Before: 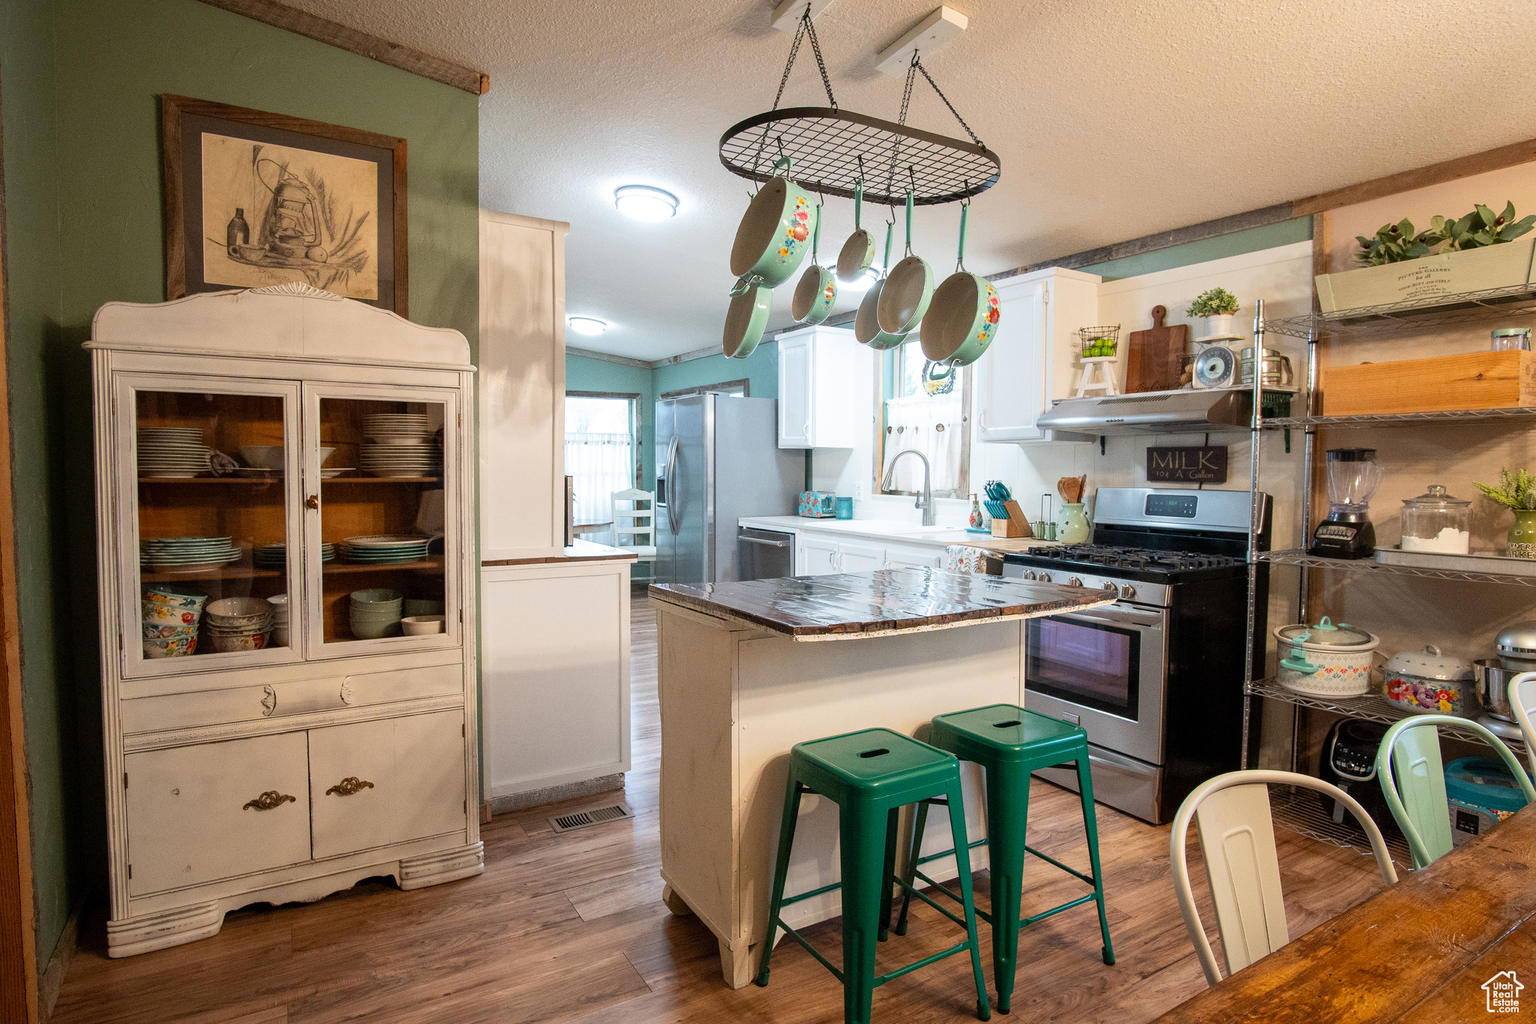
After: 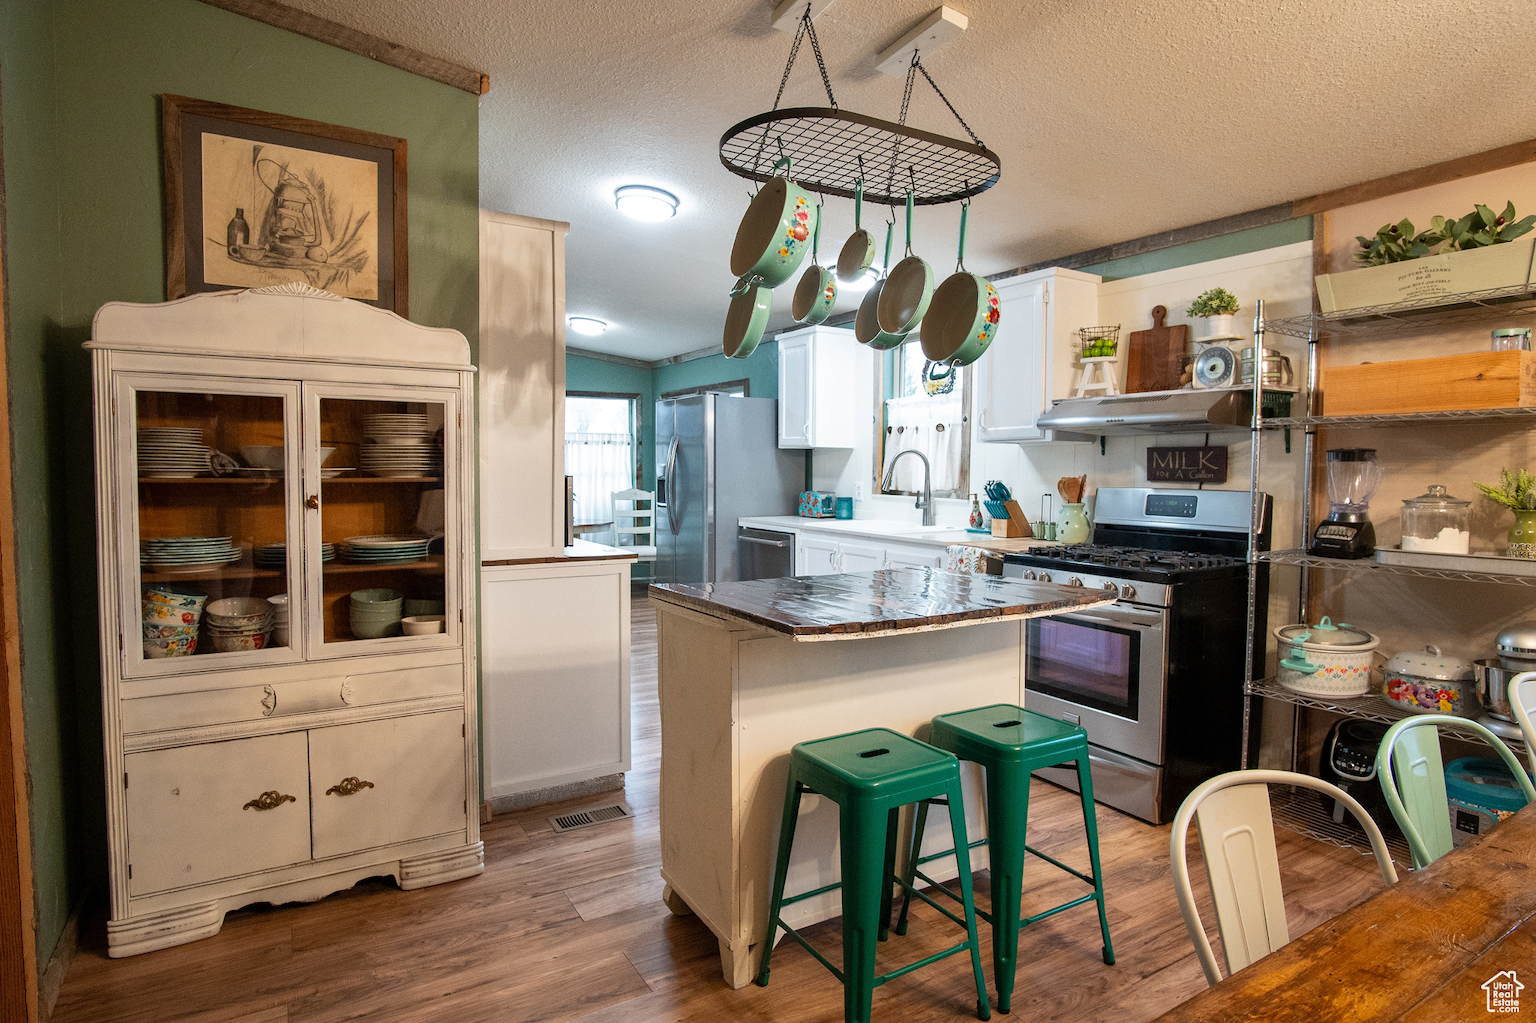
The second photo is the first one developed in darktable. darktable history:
shadows and highlights: radius 107.46, shadows 23.75, highlights -59.62, low approximation 0.01, soften with gaussian
